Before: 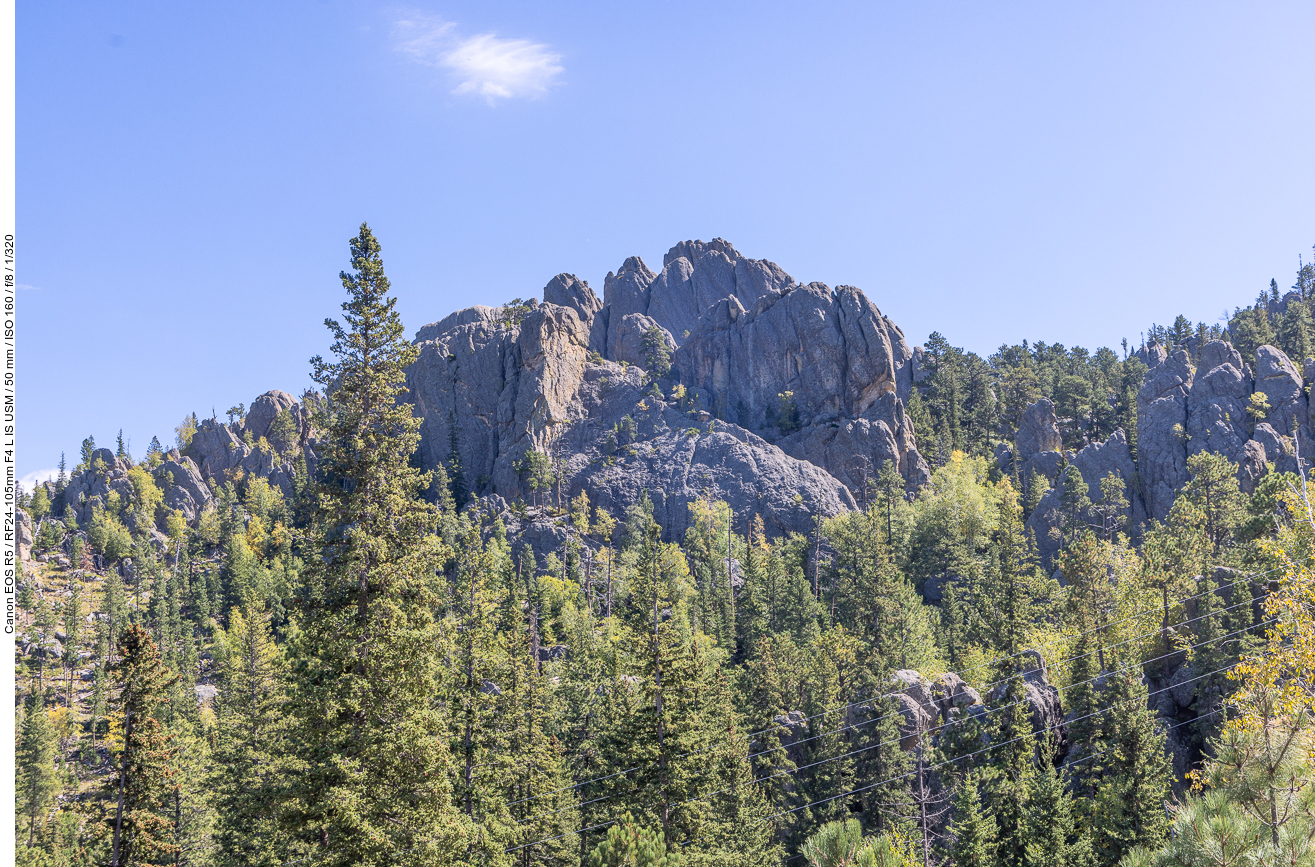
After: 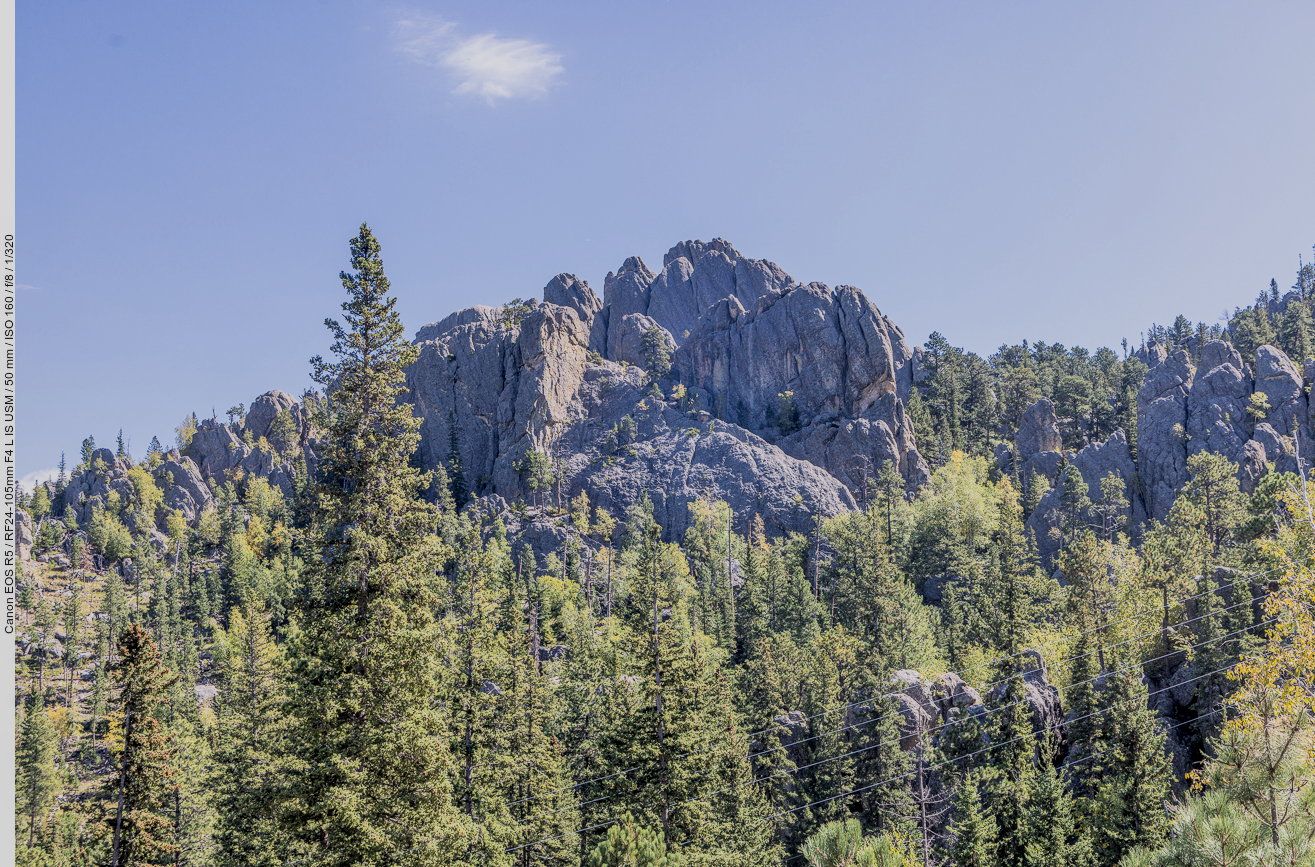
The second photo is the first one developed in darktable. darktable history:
local contrast: on, module defaults
filmic rgb: black relative exposure -16 EV, white relative exposure 6.88 EV, hardness 4.71
